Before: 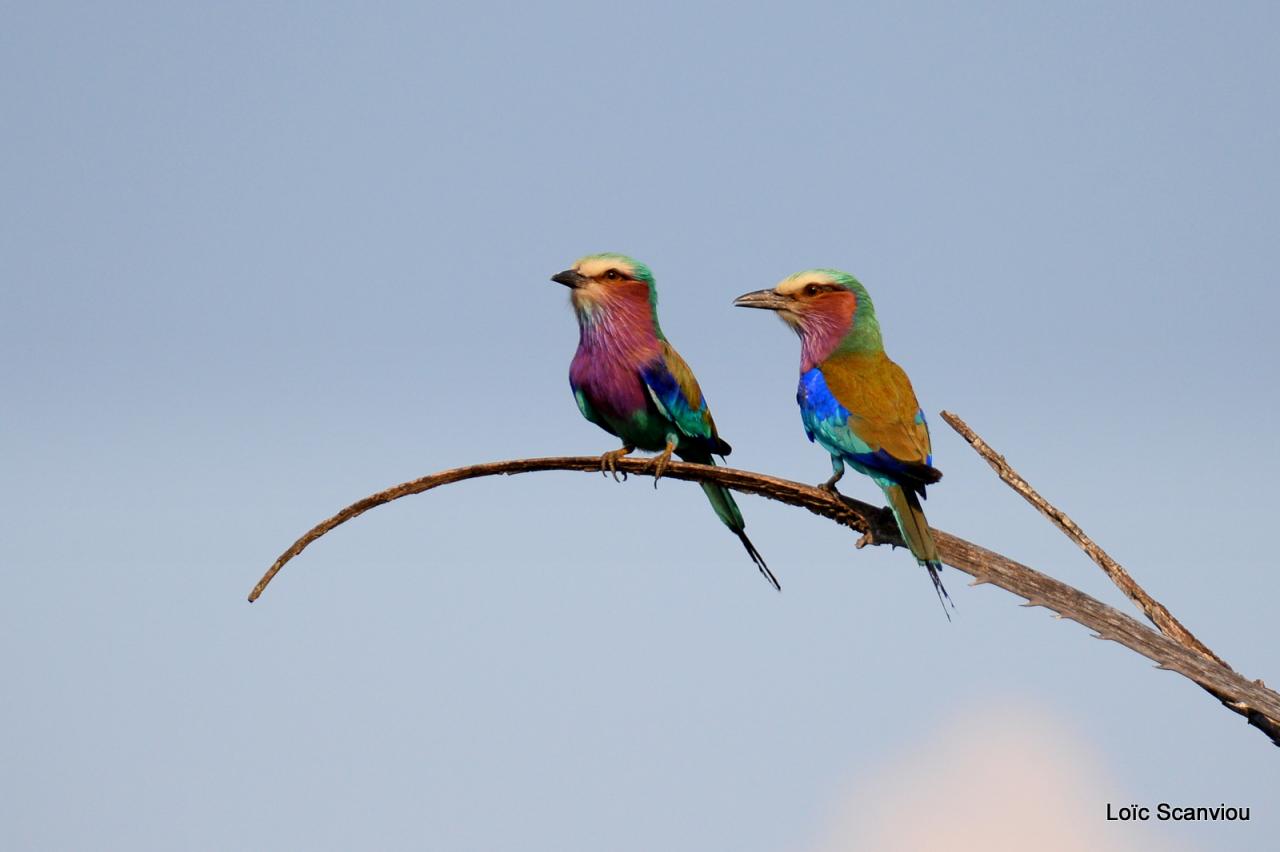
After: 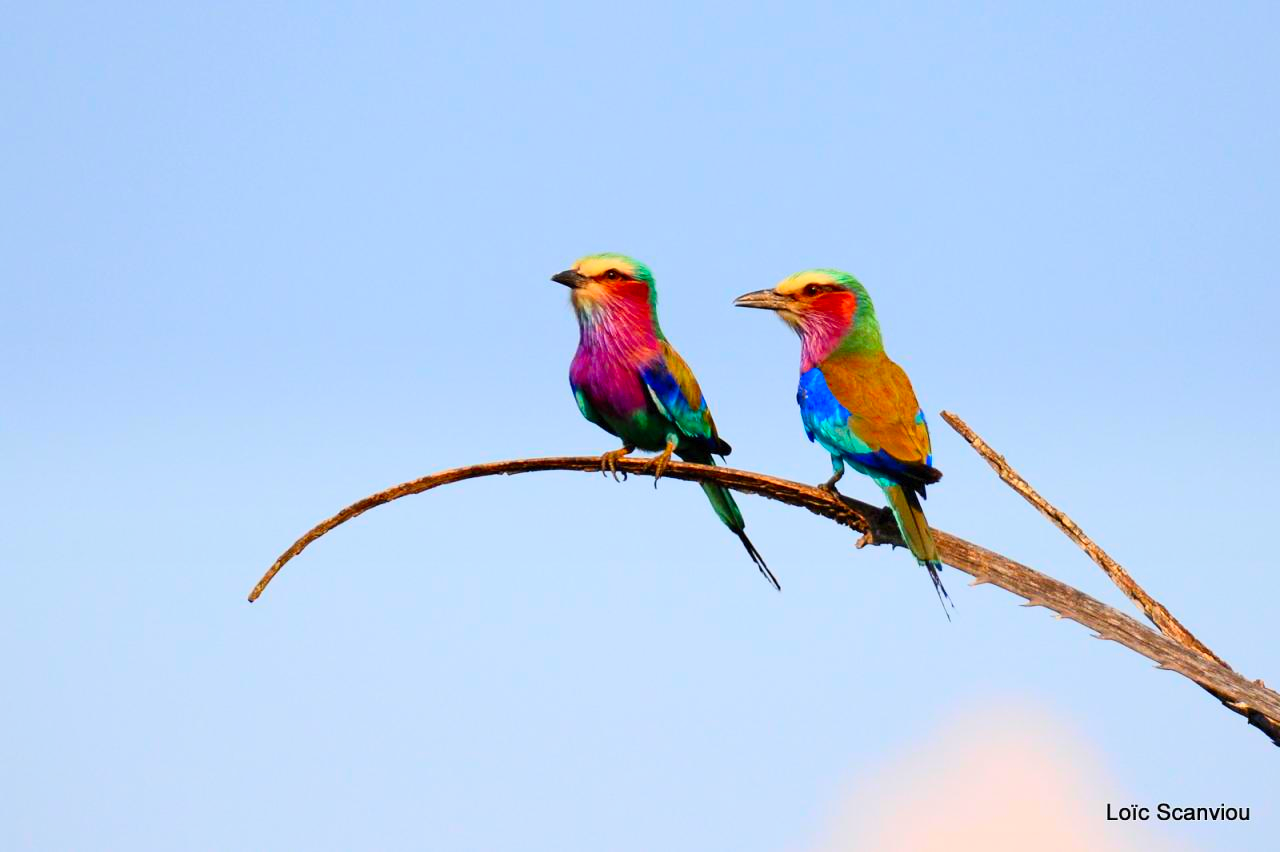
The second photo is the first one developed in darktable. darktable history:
contrast brightness saturation: contrast 0.202, brightness 0.192, saturation 0.797
